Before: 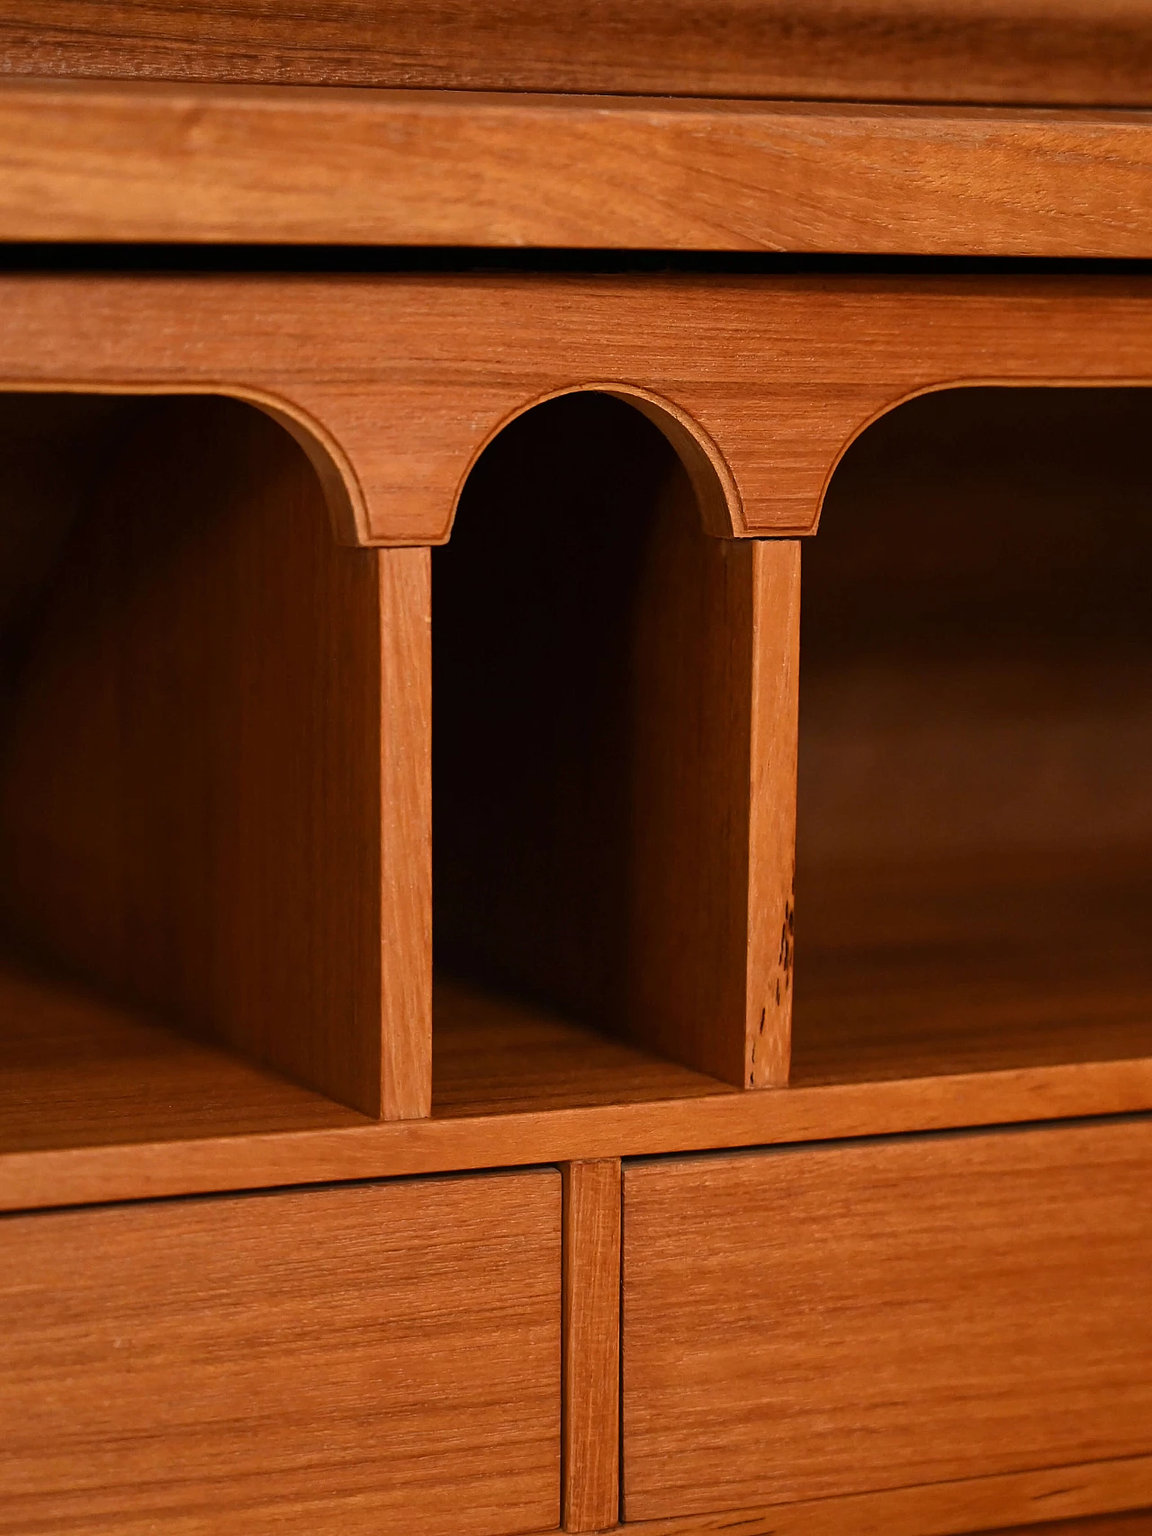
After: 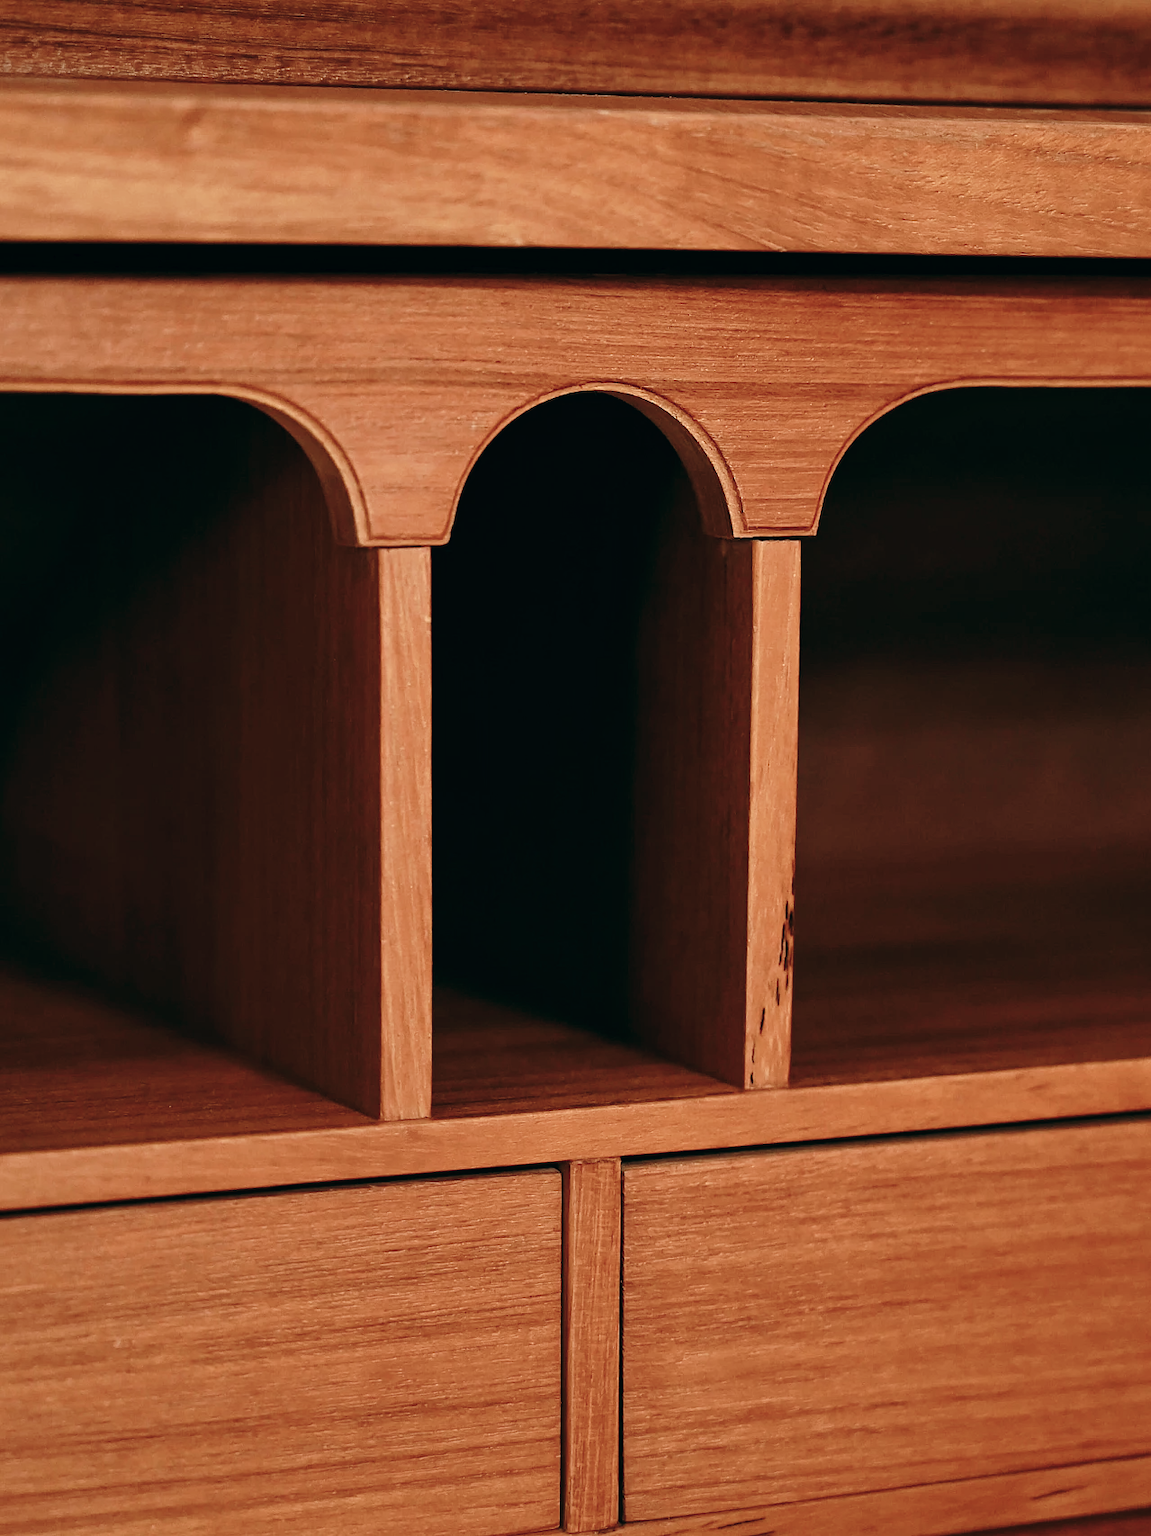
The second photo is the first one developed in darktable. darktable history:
tone curve: curves: ch0 [(0, 0) (0.003, 0.015) (0.011, 0.019) (0.025, 0.026) (0.044, 0.041) (0.069, 0.057) (0.1, 0.085) (0.136, 0.116) (0.177, 0.158) (0.224, 0.215) (0.277, 0.286) (0.335, 0.367) (0.399, 0.452) (0.468, 0.534) (0.543, 0.612) (0.623, 0.698) (0.709, 0.775) (0.801, 0.858) (0.898, 0.928) (1, 1)], preserve colors none
contrast equalizer: octaves 7, y [[0.6 ×6], [0.55 ×6], [0 ×6], [0 ×6], [0 ×6]], mix 0.15
color balance: lift [1, 0.994, 1.002, 1.006], gamma [0.957, 1.081, 1.016, 0.919], gain [0.97, 0.972, 1.01, 1.028], input saturation 91.06%, output saturation 79.8%
